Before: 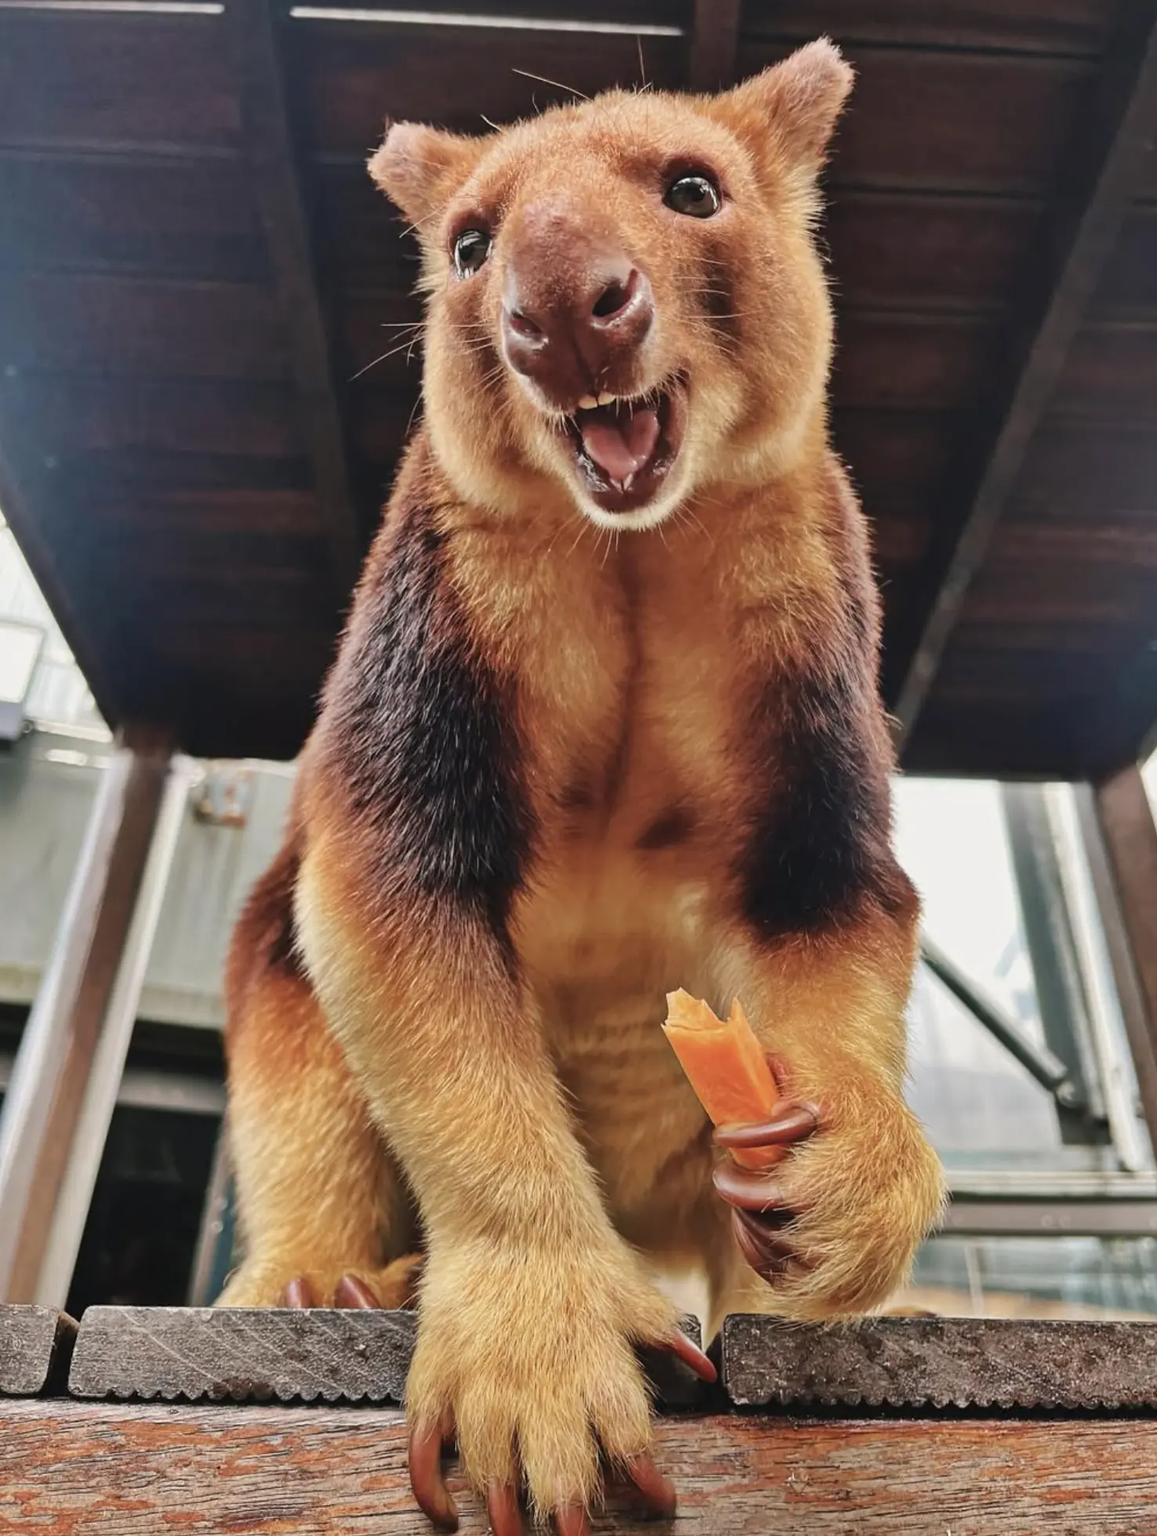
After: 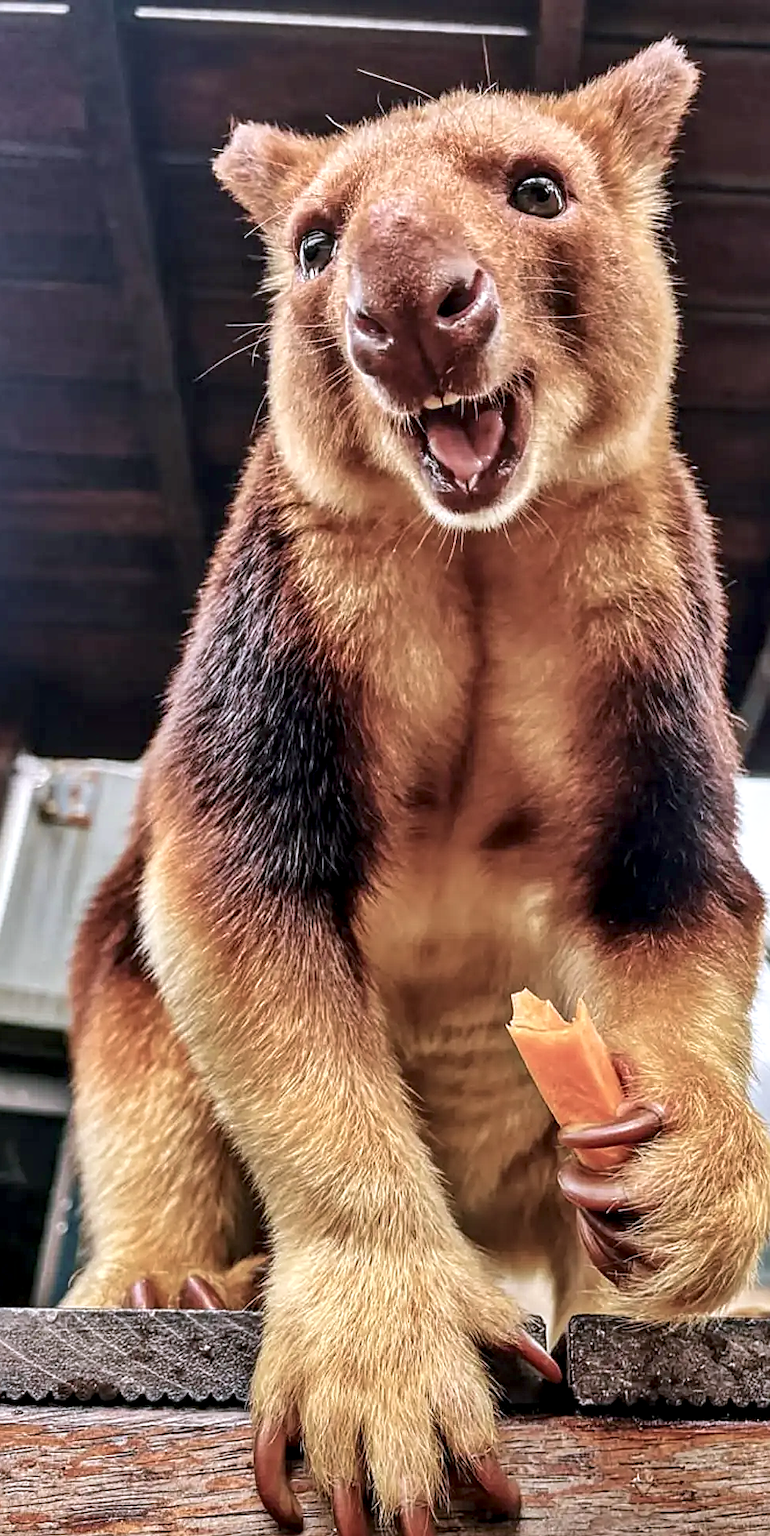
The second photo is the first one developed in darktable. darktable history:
color balance rgb: perceptual saturation grading › global saturation -11.271%
color calibration: illuminant as shot in camera, x 0.358, y 0.373, temperature 4628.91 K
crop and rotate: left 13.46%, right 19.875%
local contrast: highlights 26%, detail 150%
sharpen: on, module defaults
velvia: strength 14.44%
exposure: black level correction 0.005, exposure 0.281 EV, compensate highlight preservation false
color correction: highlights a* -0.07, highlights b* 0.098
